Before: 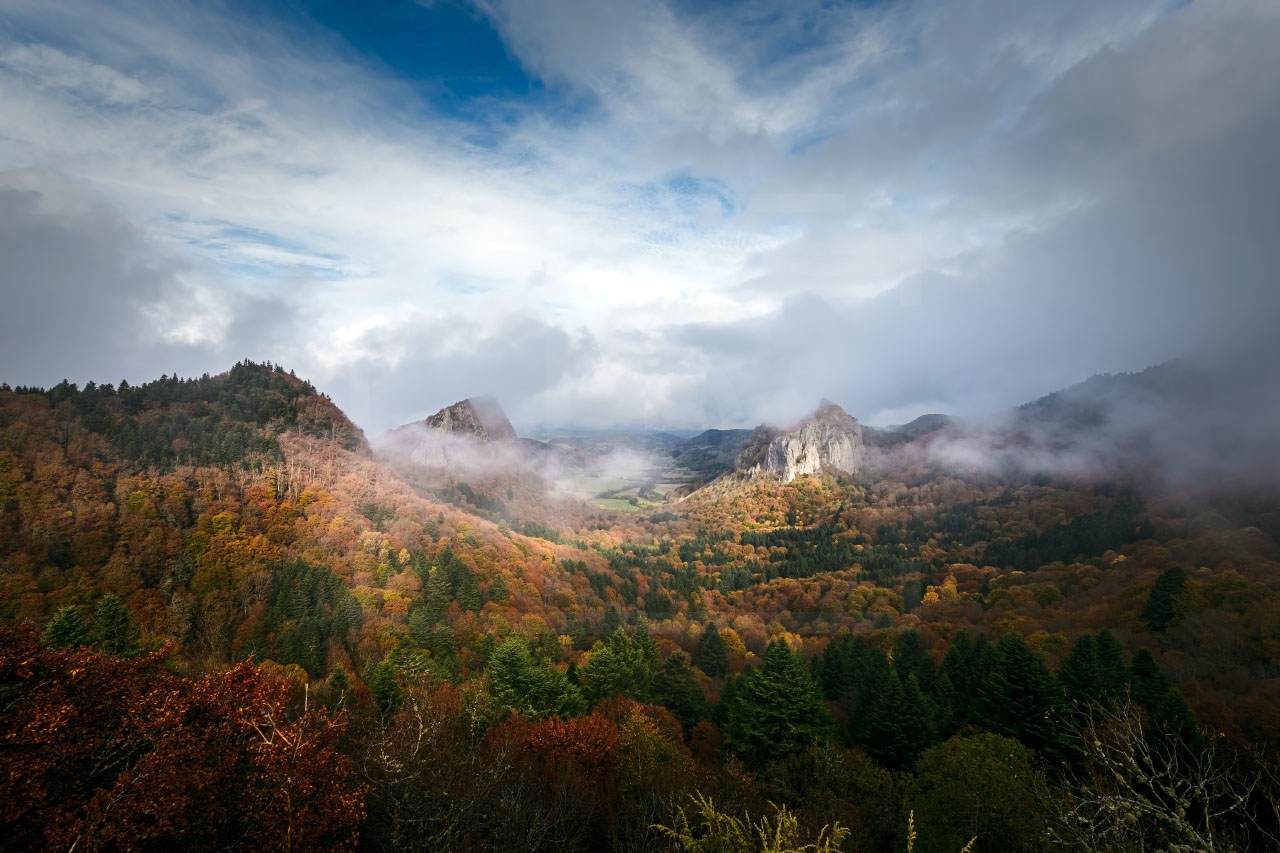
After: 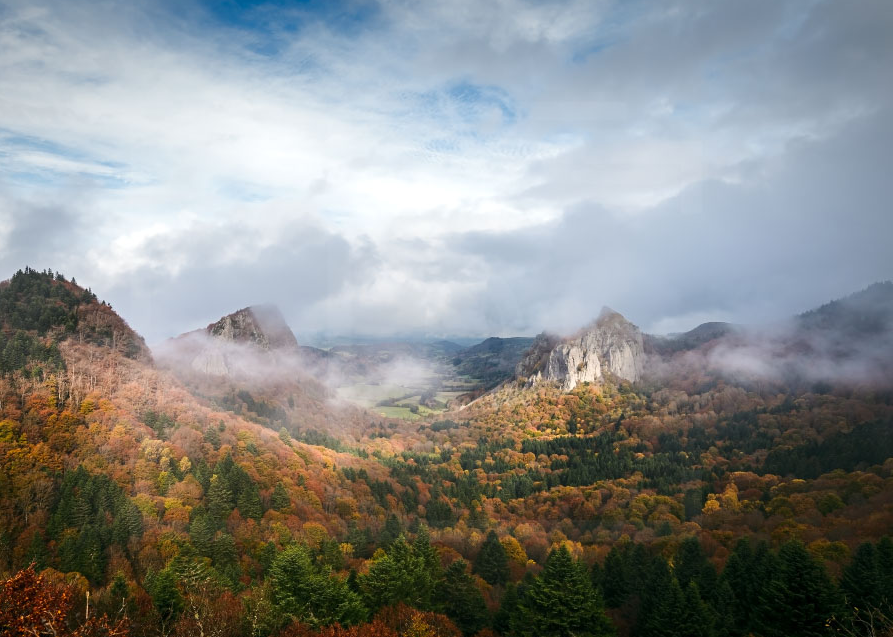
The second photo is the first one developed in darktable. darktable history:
crop and rotate: left 17.156%, top 10.805%, right 13.008%, bottom 14.408%
